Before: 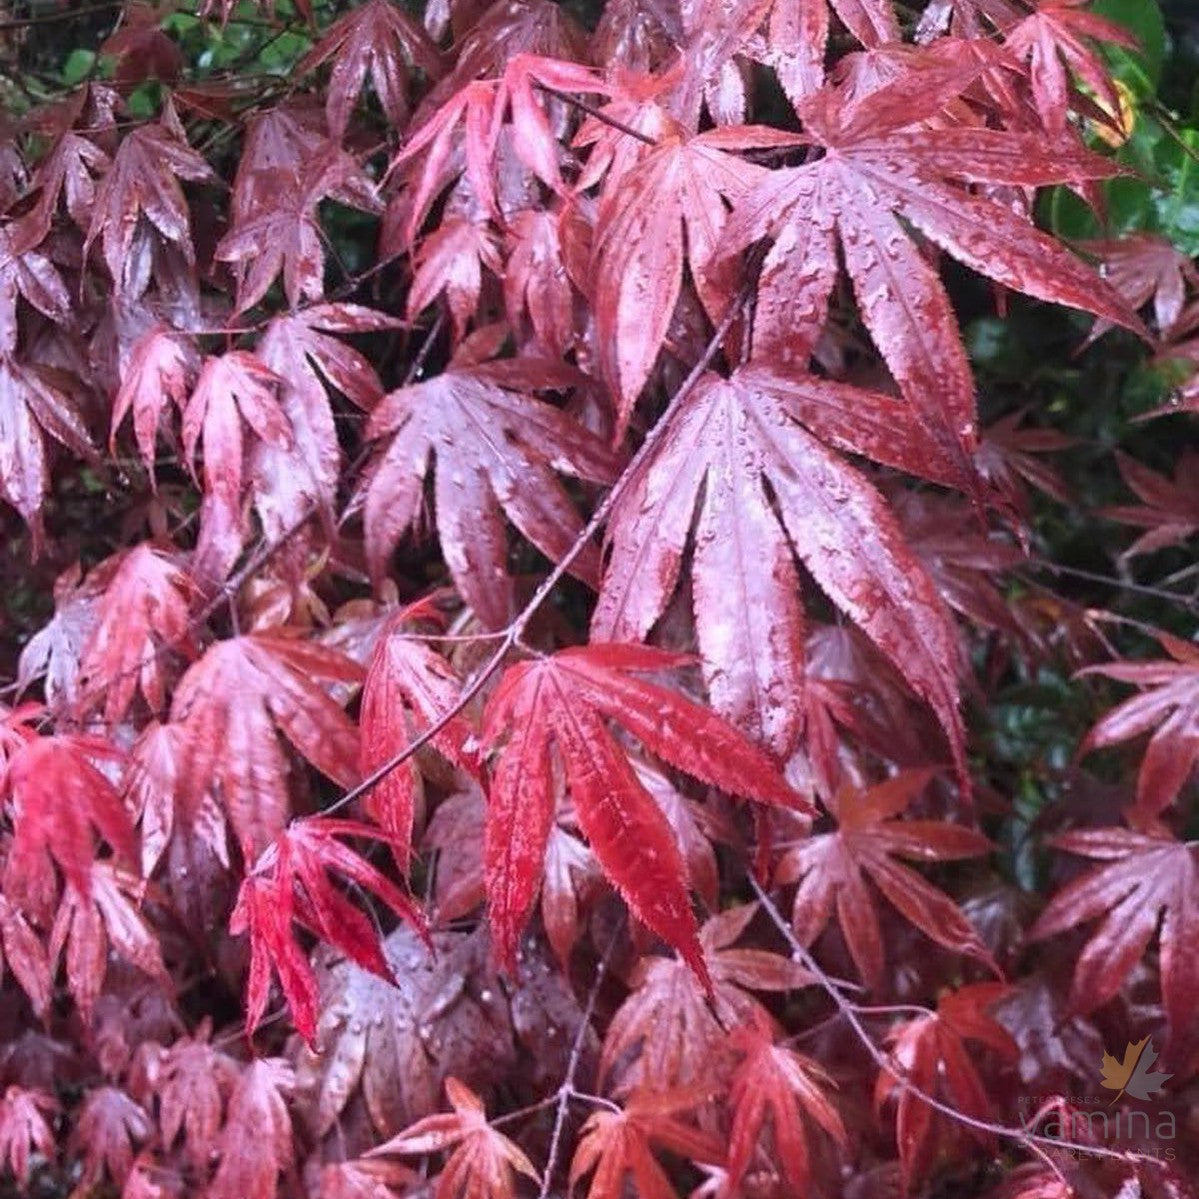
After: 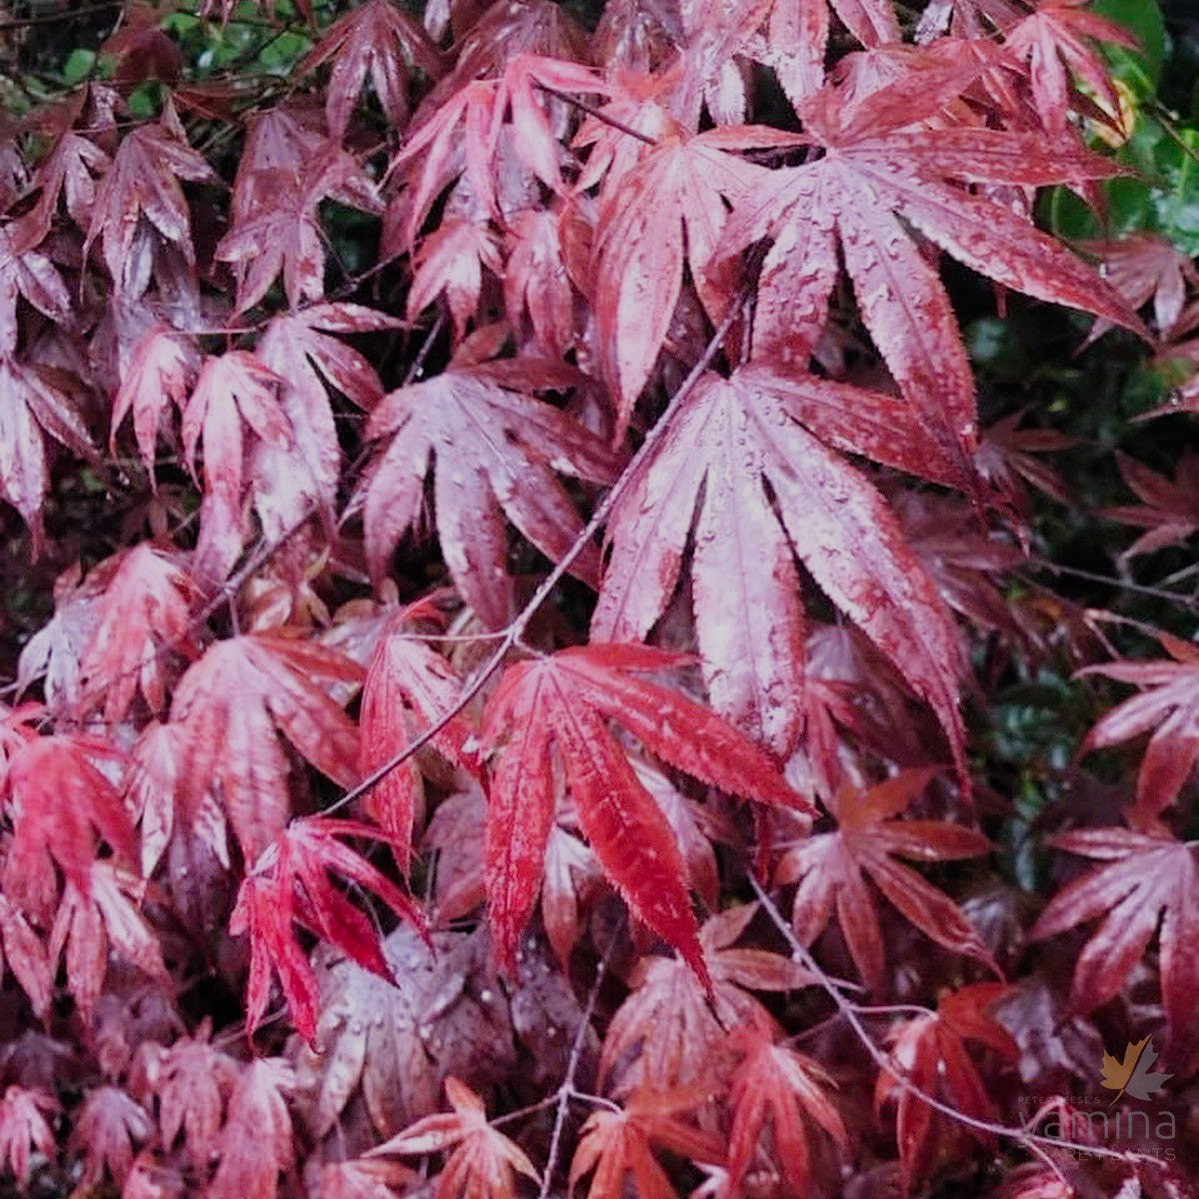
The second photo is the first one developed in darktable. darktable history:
filmic rgb: black relative exposure -7.65 EV, white relative exposure 4.56 EV, hardness 3.61, add noise in highlights 0.001, preserve chrominance no, color science v4 (2020)
